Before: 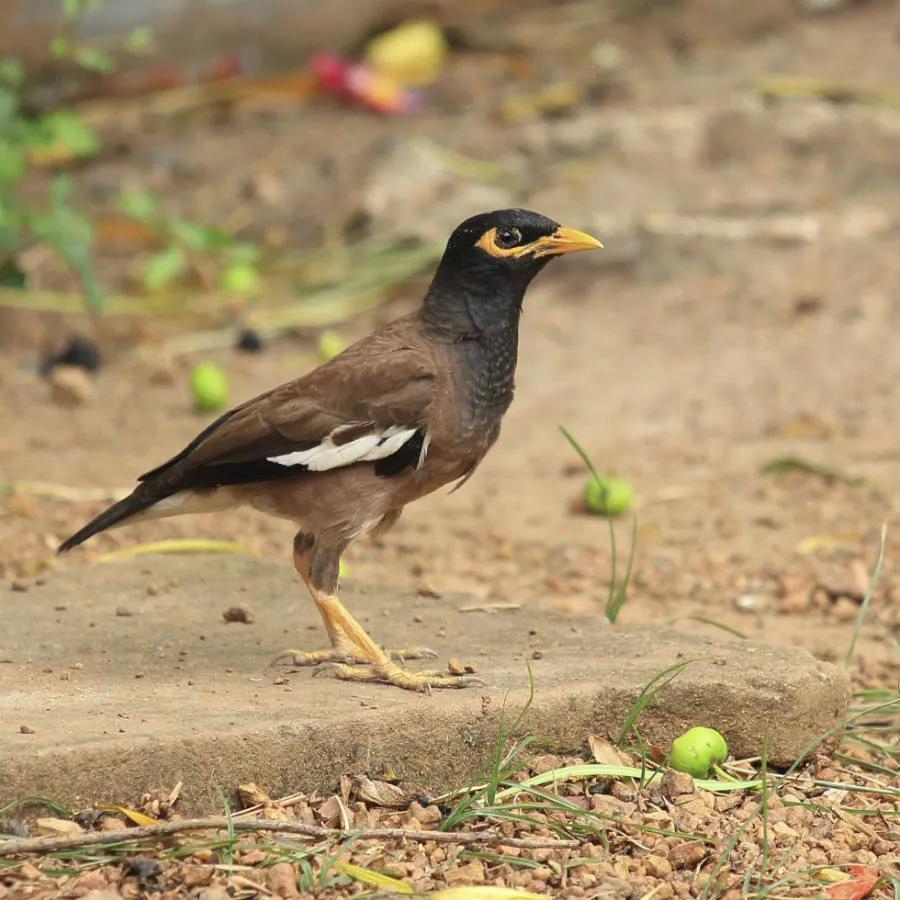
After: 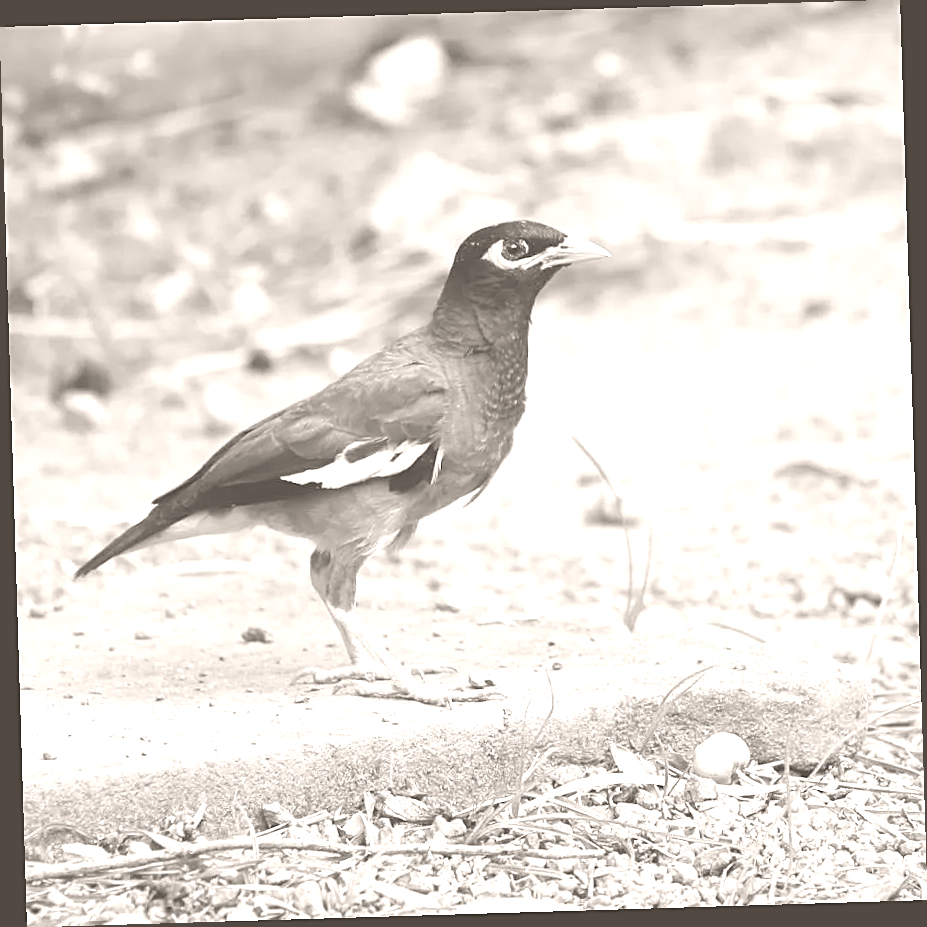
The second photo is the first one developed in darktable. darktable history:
rotate and perspective: rotation -1.75°, automatic cropping off
colorize: hue 34.49°, saturation 35.33%, source mix 100%, lightness 55%, version 1
sharpen: on, module defaults
